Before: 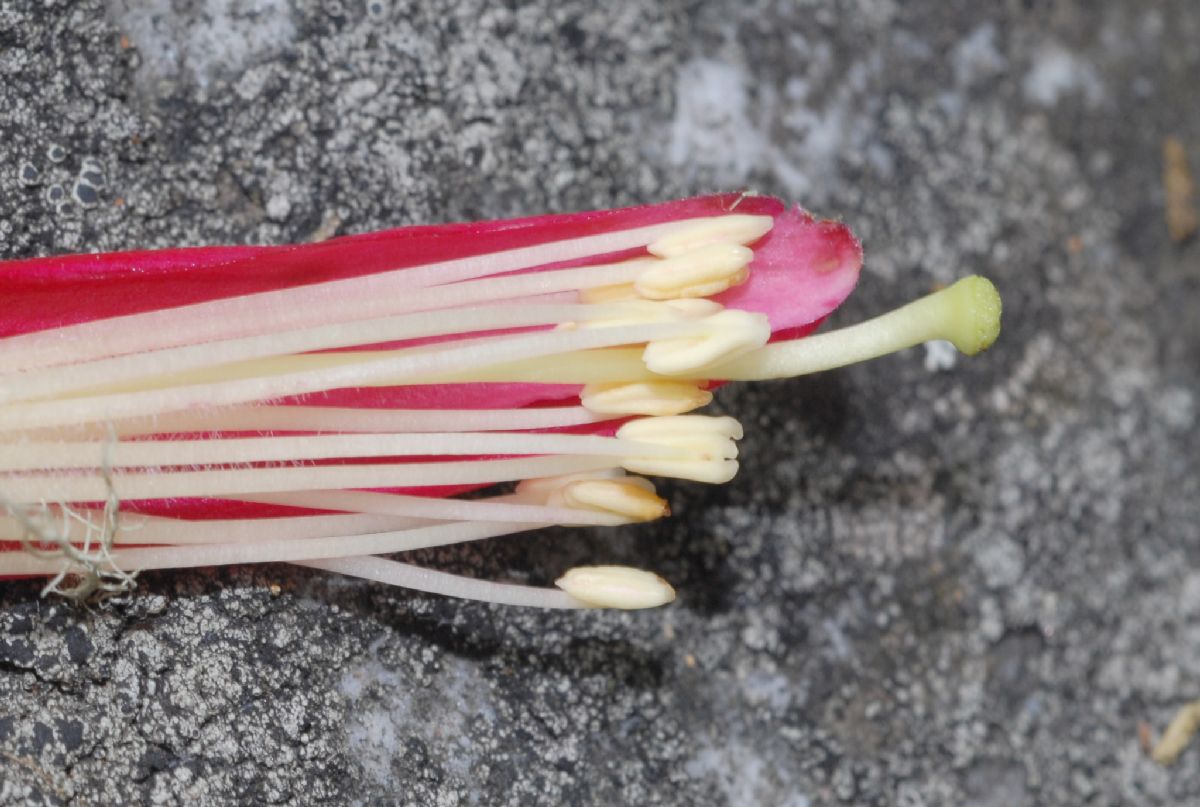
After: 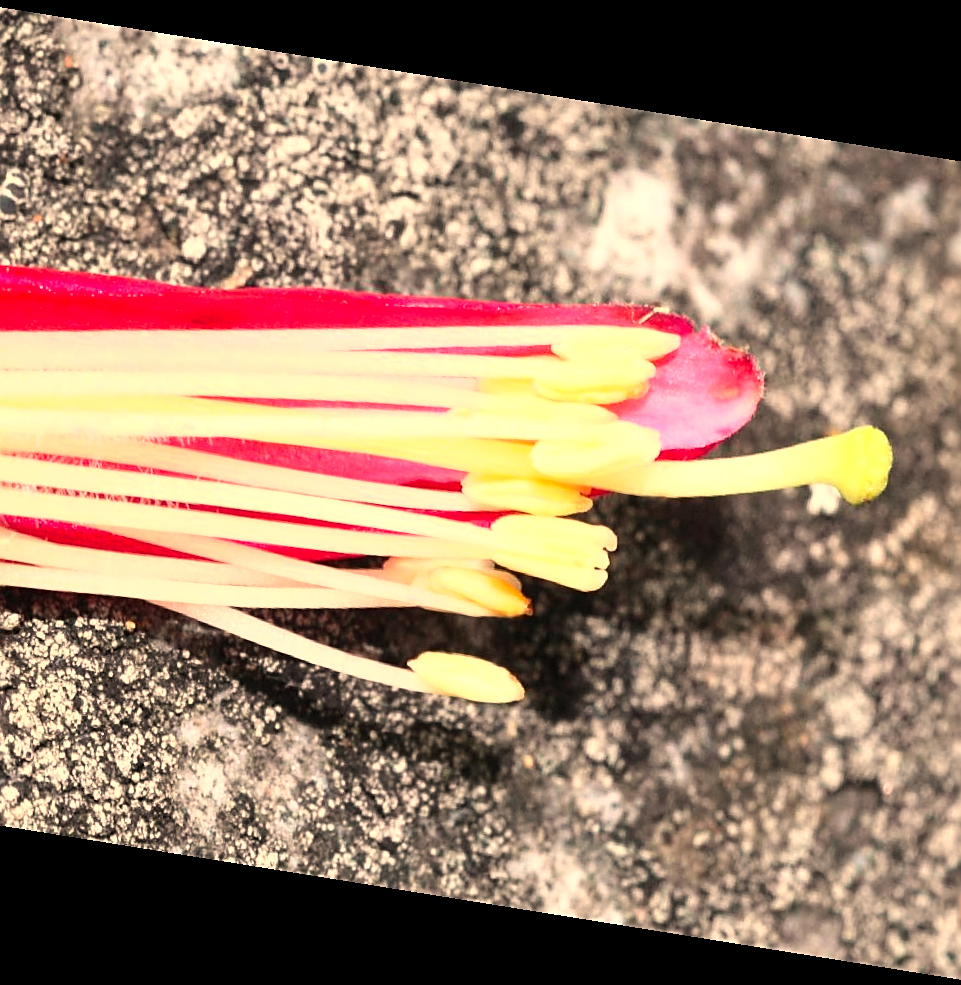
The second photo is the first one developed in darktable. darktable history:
white balance: red 1.138, green 0.996, blue 0.812
rotate and perspective: rotation 9.12°, automatic cropping off
sharpen: on, module defaults
tone equalizer: -8 EV -0.75 EV, -7 EV -0.7 EV, -6 EV -0.6 EV, -5 EV -0.4 EV, -3 EV 0.4 EV, -2 EV 0.6 EV, -1 EV 0.7 EV, +0 EV 0.75 EV, edges refinement/feathering 500, mask exposure compensation -1.57 EV, preserve details no
levels: levels [0, 0.476, 0.951]
color correction: highlights a* 0.003, highlights b* -0.283
crop: left 13.443%, right 13.31%
tone curve: curves: ch0 [(0, 0) (0.051, 0.047) (0.102, 0.099) (0.236, 0.249) (0.429, 0.473) (0.67, 0.755) (0.875, 0.948) (1, 0.985)]; ch1 [(0, 0) (0.339, 0.298) (0.402, 0.363) (0.453, 0.413) (0.485, 0.469) (0.494, 0.493) (0.504, 0.502) (0.515, 0.526) (0.563, 0.591) (0.597, 0.639) (0.834, 0.888) (1, 1)]; ch2 [(0, 0) (0.362, 0.353) (0.425, 0.439) (0.501, 0.501) (0.537, 0.538) (0.58, 0.59) (0.642, 0.669) (0.773, 0.856) (1, 1)], color space Lab, independent channels, preserve colors none
